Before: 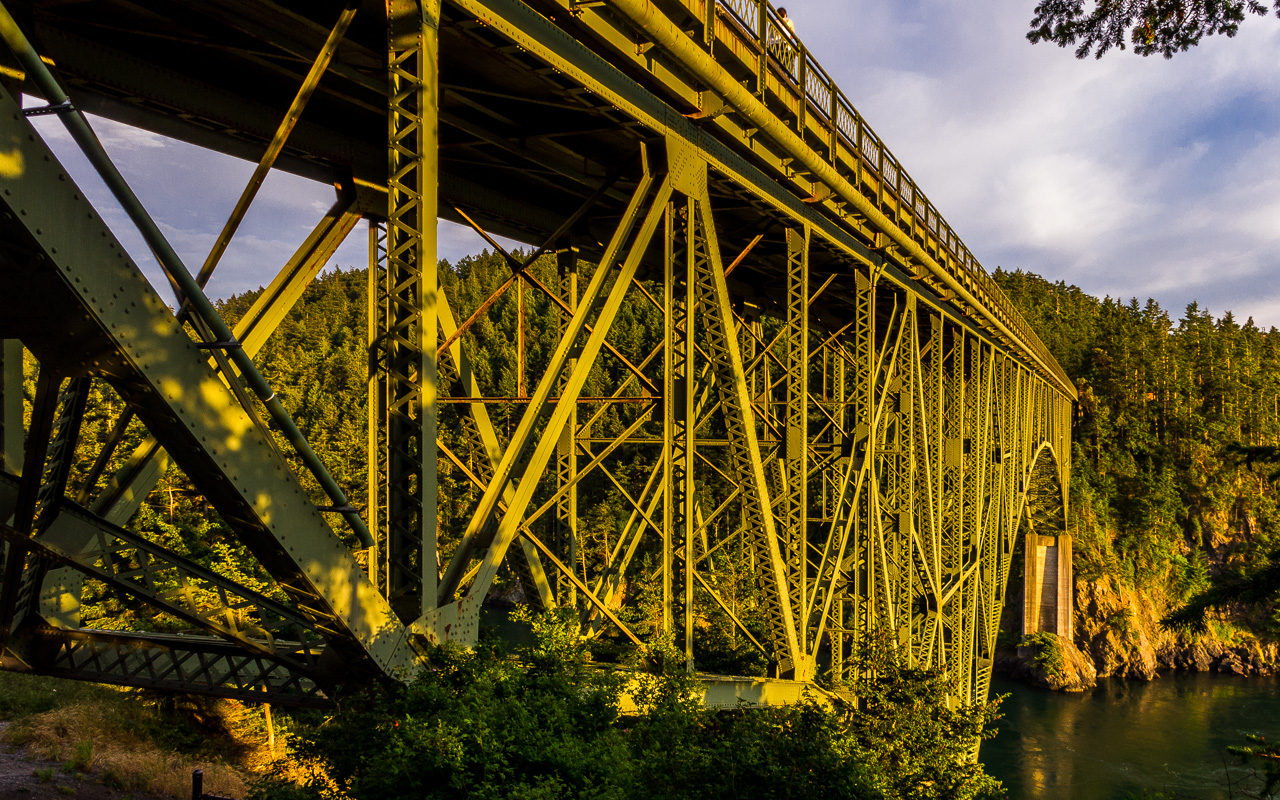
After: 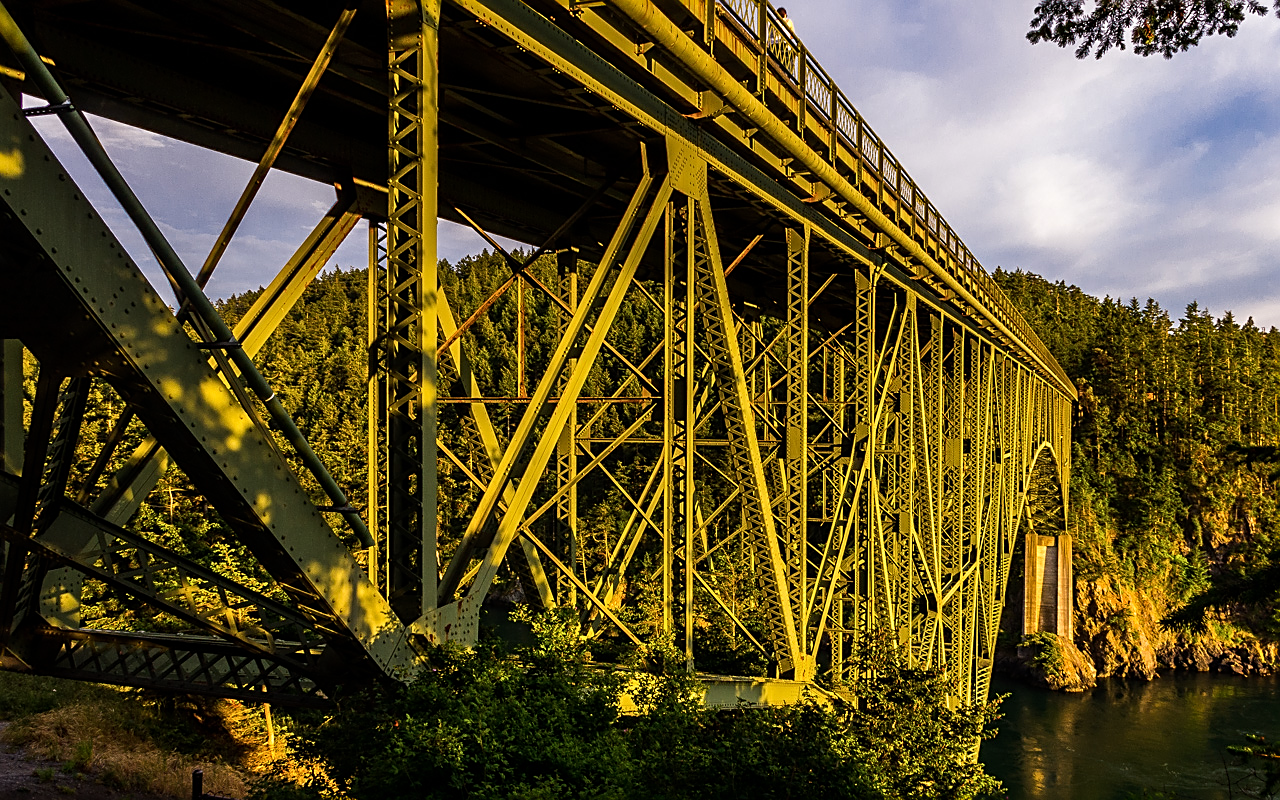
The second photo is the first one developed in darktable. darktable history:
sharpen: on, module defaults
exposure: compensate exposure bias true, compensate highlight preservation false
tone equalizer: -8 EV -0.439 EV, -7 EV -0.361 EV, -6 EV -0.351 EV, -5 EV -0.188 EV, -3 EV 0.25 EV, -2 EV 0.341 EV, -1 EV 0.363 EV, +0 EV 0.417 EV, luminance estimator HSV value / RGB max
